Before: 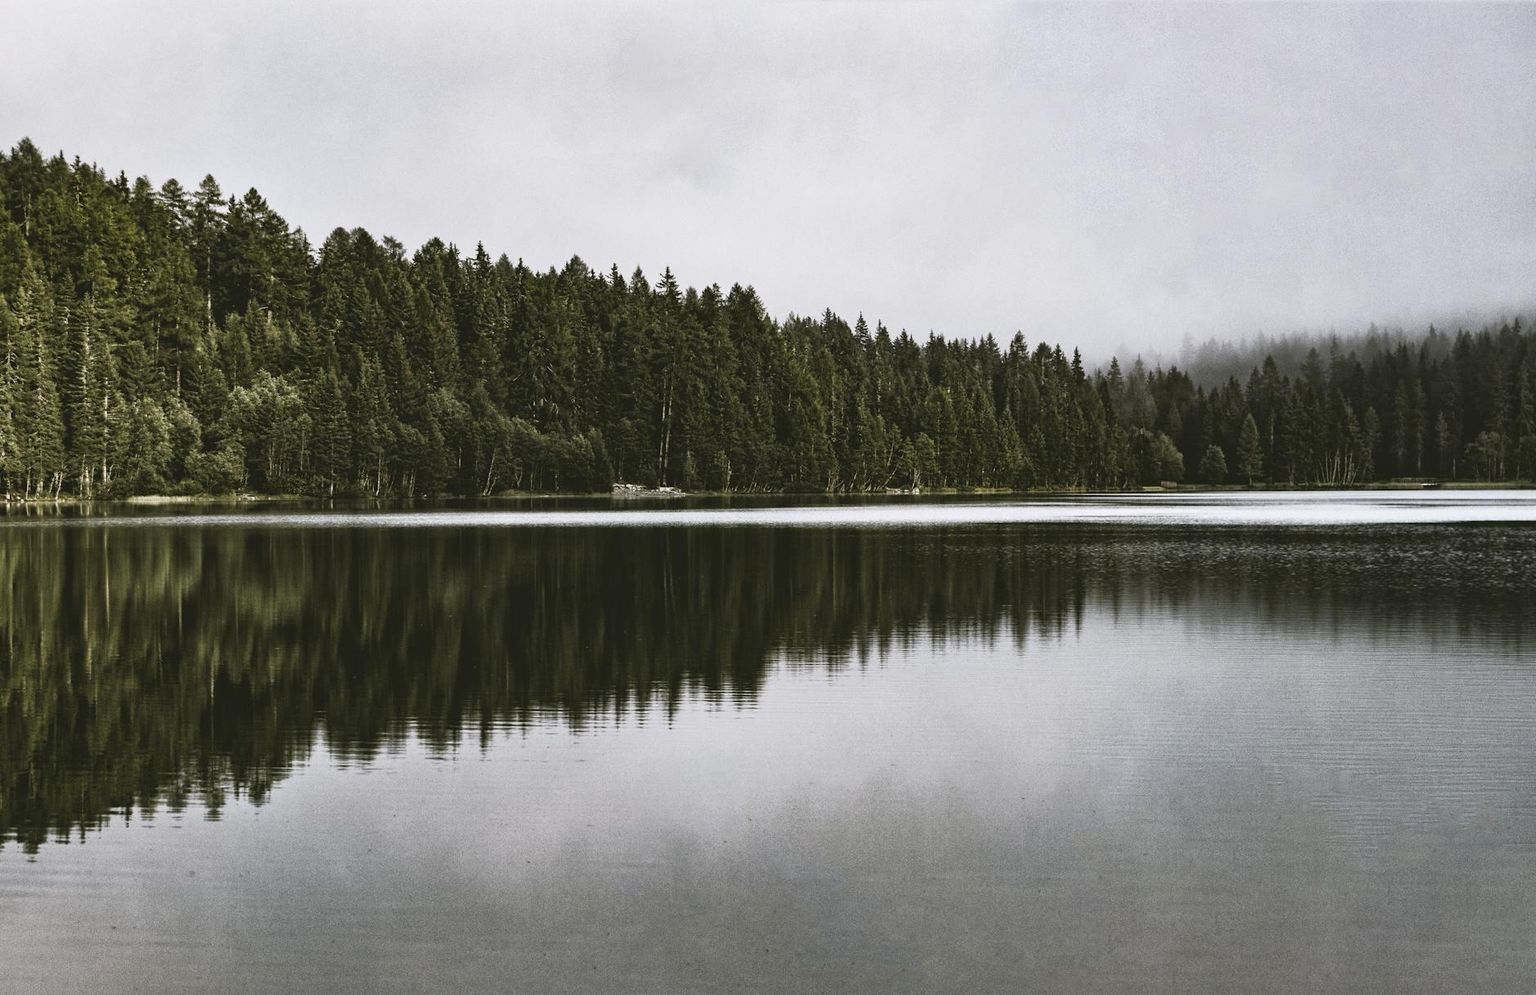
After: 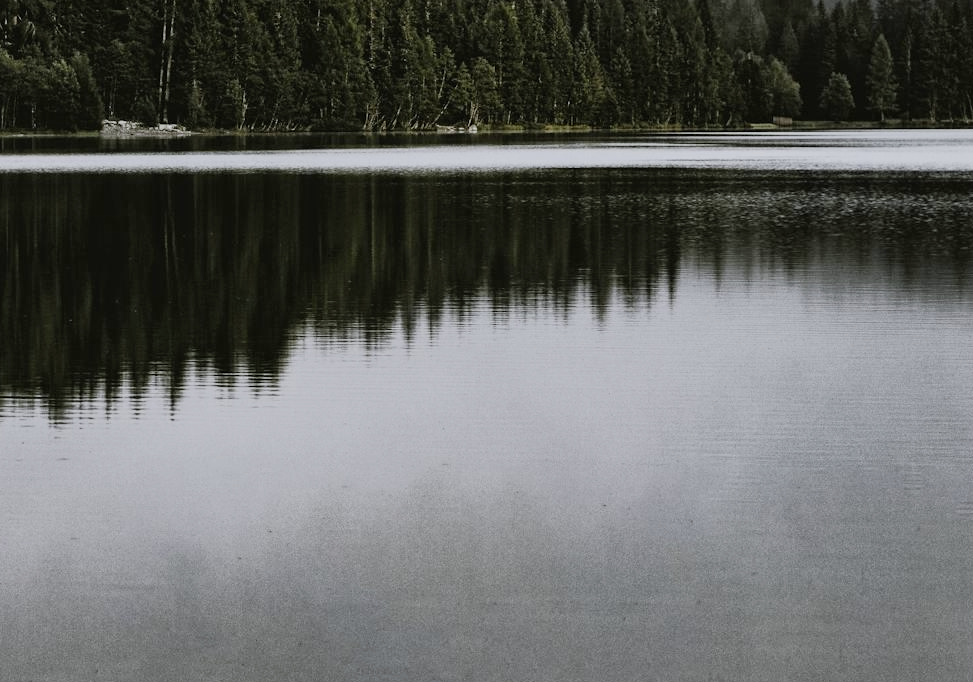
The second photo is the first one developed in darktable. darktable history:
filmic rgb: black relative exposure -7.65 EV, white relative exposure 4.56 EV, hardness 3.61, contrast 1.05
crop: left 34.479%, top 38.822%, right 13.718%, bottom 5.172%
white balance: red 0.983, blue 1.036
color zones: curves: ch0 [(0, 0.48) (0.209, 0.398) (0.305, 0.332) (0.429, 0.493) (0.571, 0.5) (0.714, 0.5) (0.857, 0.5) (1, 0.48)]; ch1 [(0, 0.633) (0.143, 0.586) (0.286, 0.489) (0.429, 0.448) (0.571, 0.31) (0.714, 0.335) (0.857, 0.492) (1, 0.633)]; ch2 [(0, 0.448) (0.143, 0.498) (0.286, 0.5) (0.429, 0.5) (0.571, 0.5) (0.714, 0.5) (0.857, 0.5) (1, 0.448)]
